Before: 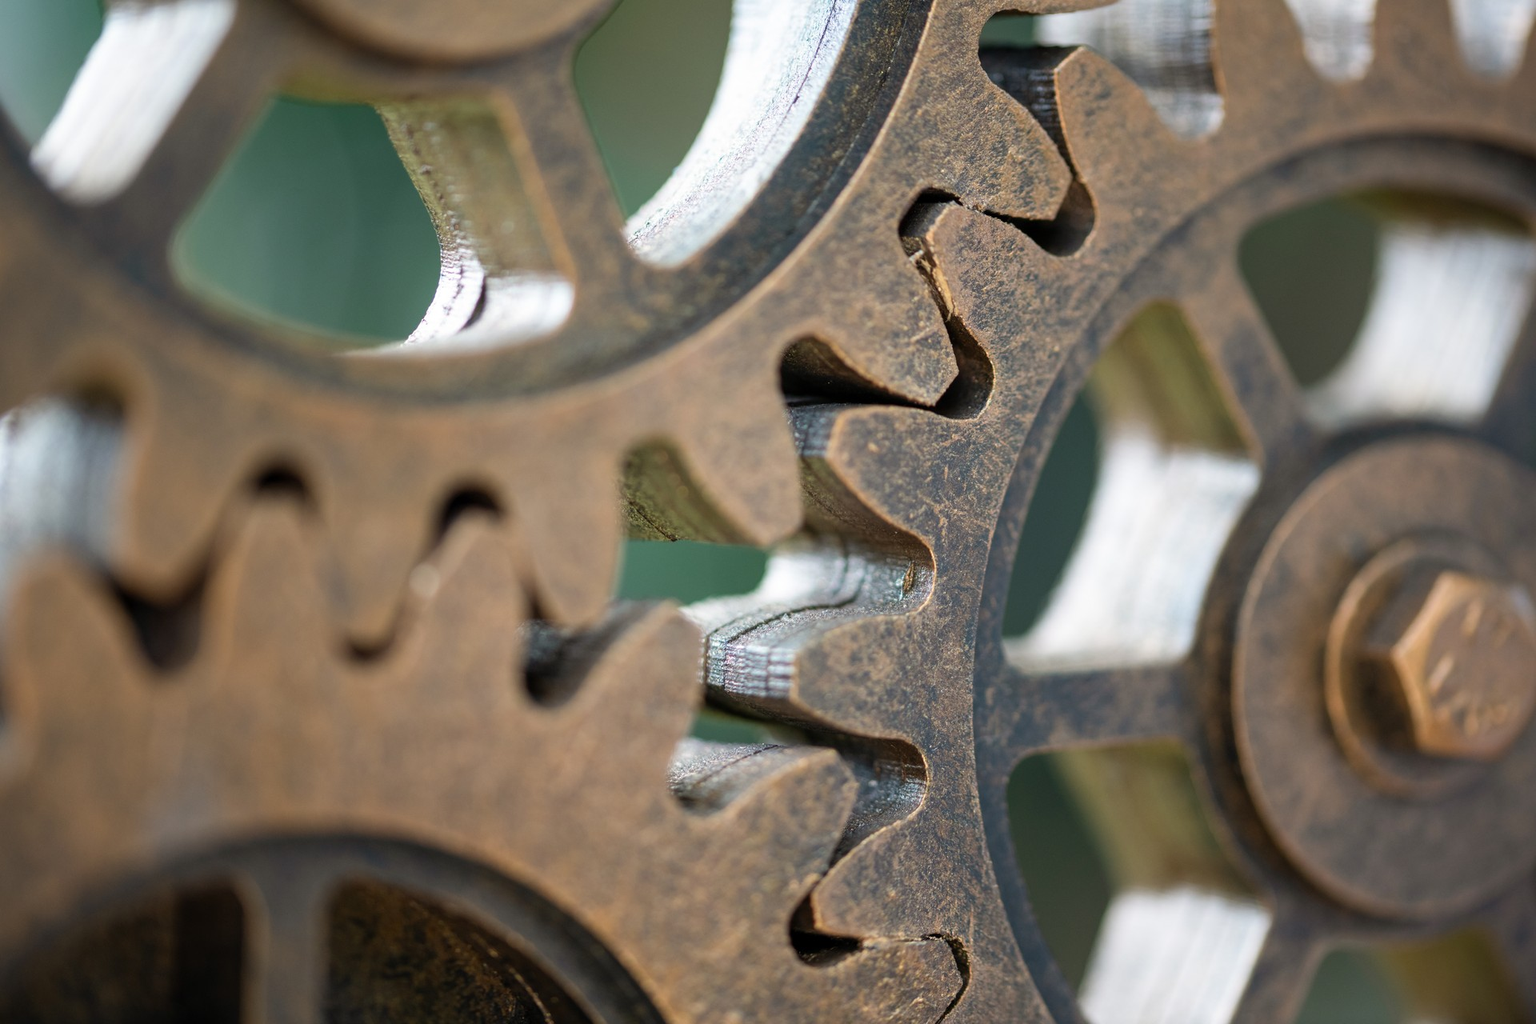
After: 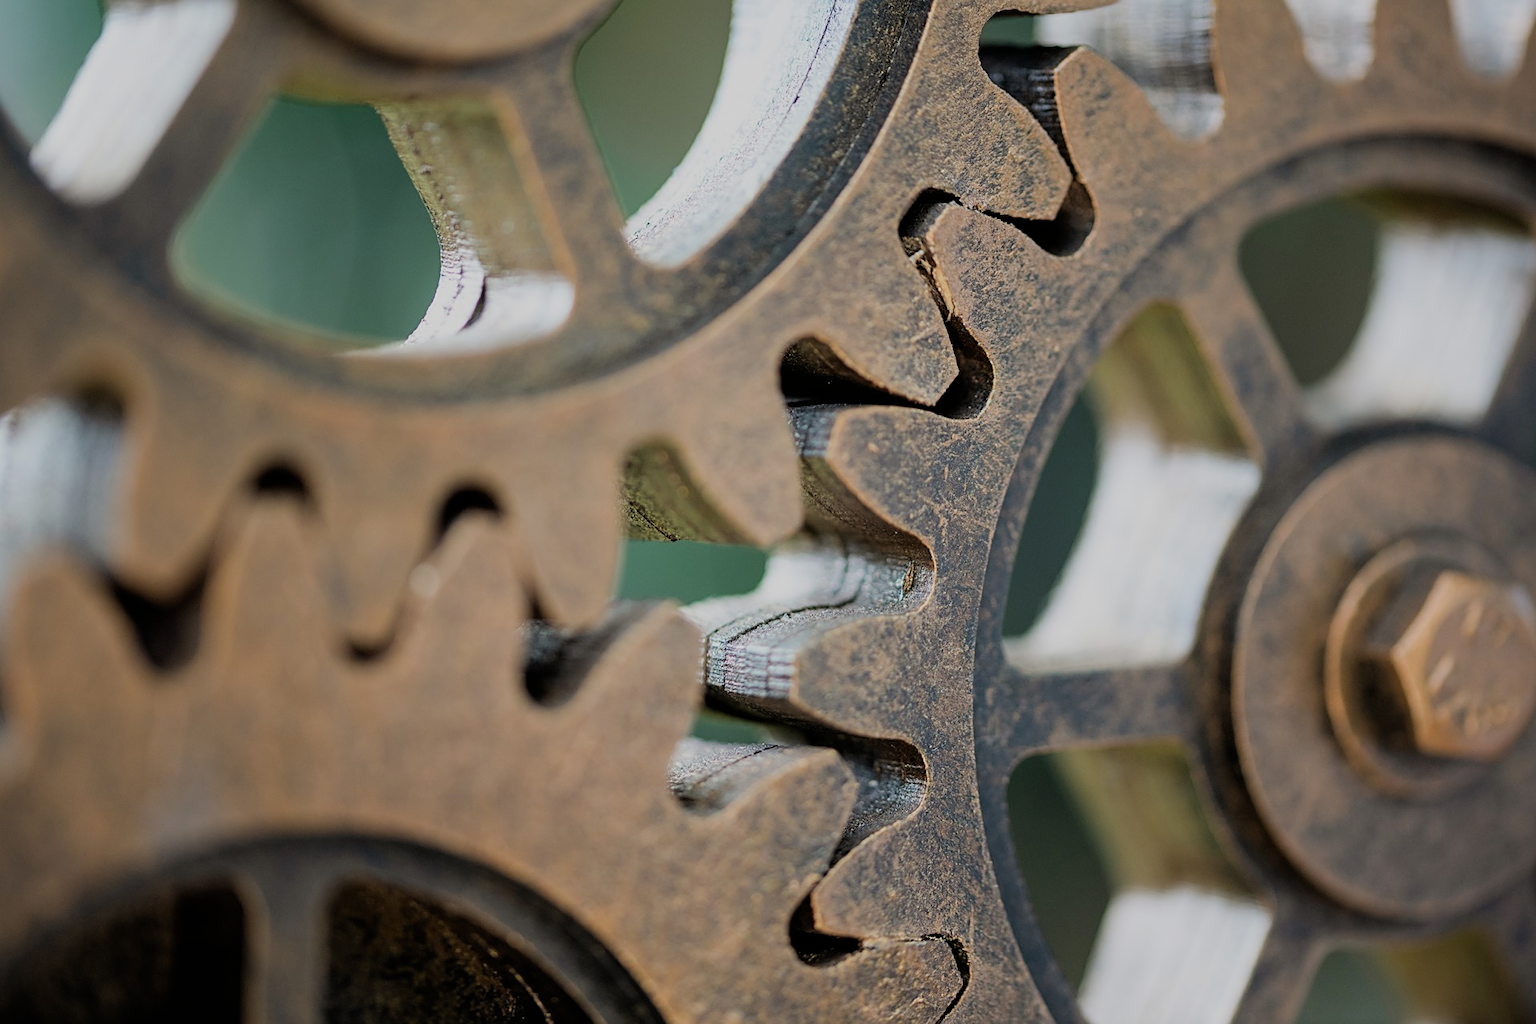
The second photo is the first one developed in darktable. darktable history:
sharpen: on, module defaults
filmic rgb: black relative exposure -7.19 EV, white relative exposure 5.38 EV, threshold 2.97 EV, hardness 3.03, enable highlight reconstruction true
